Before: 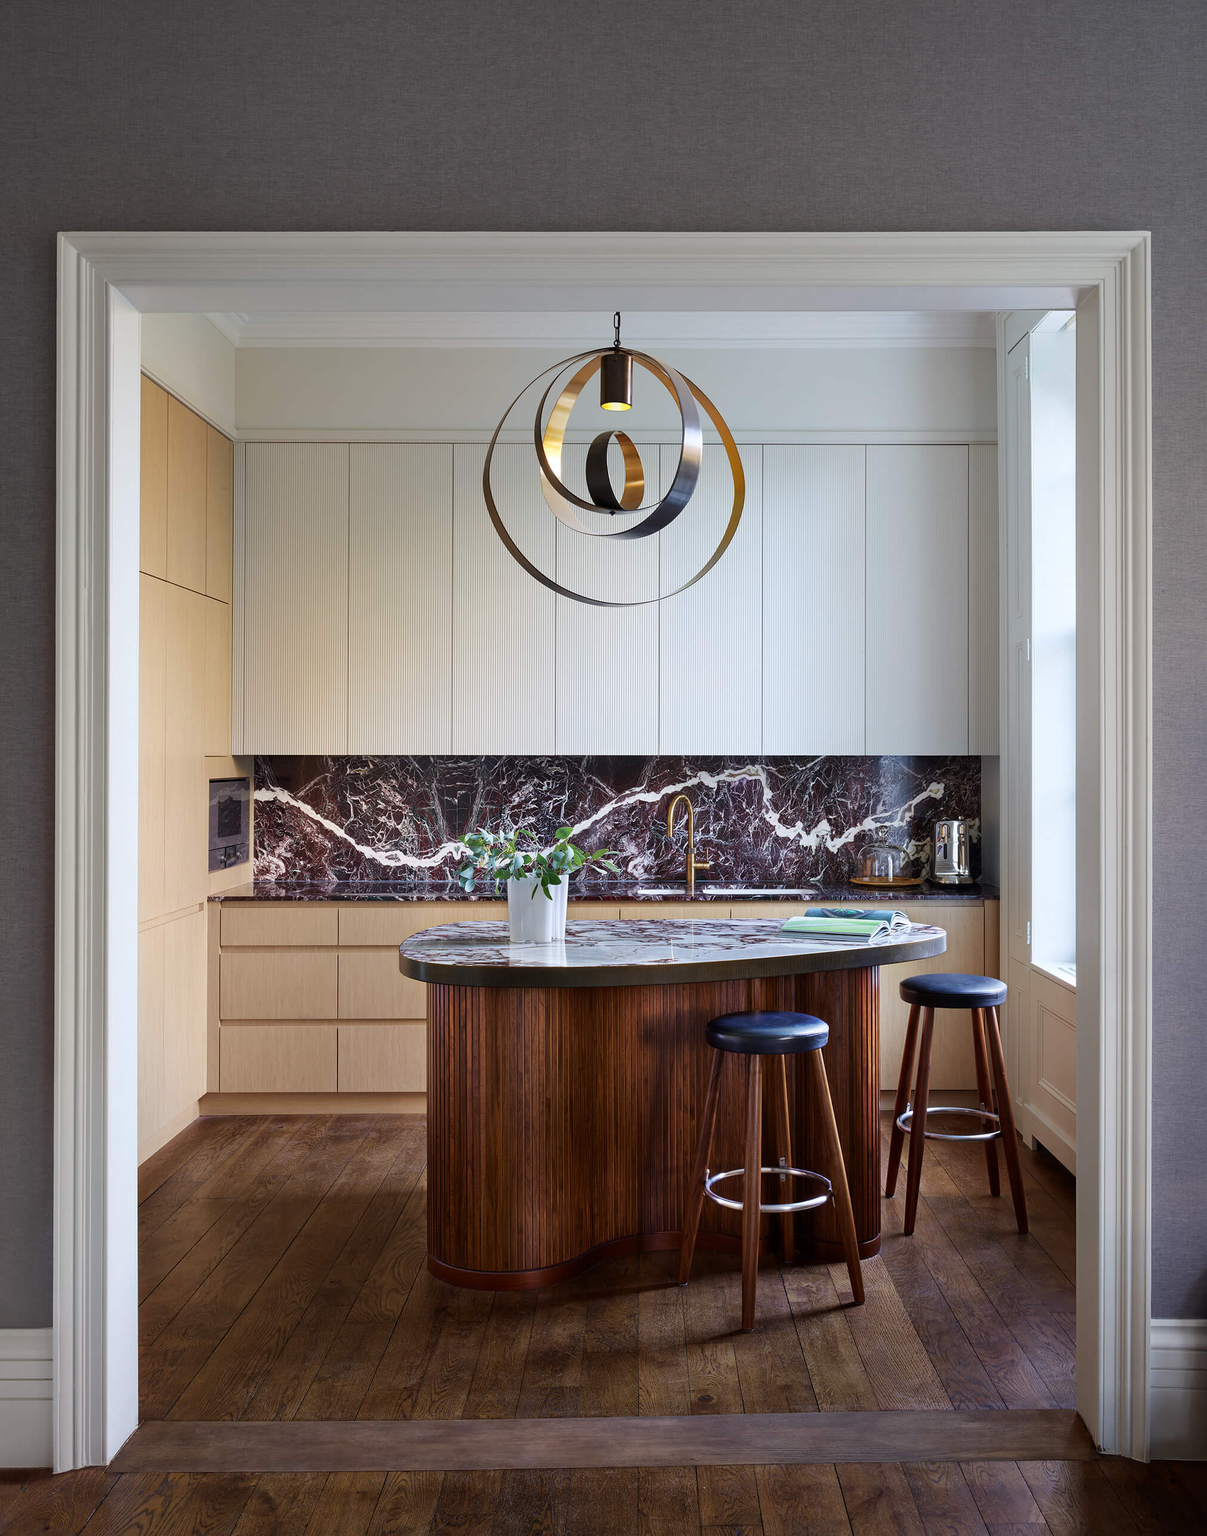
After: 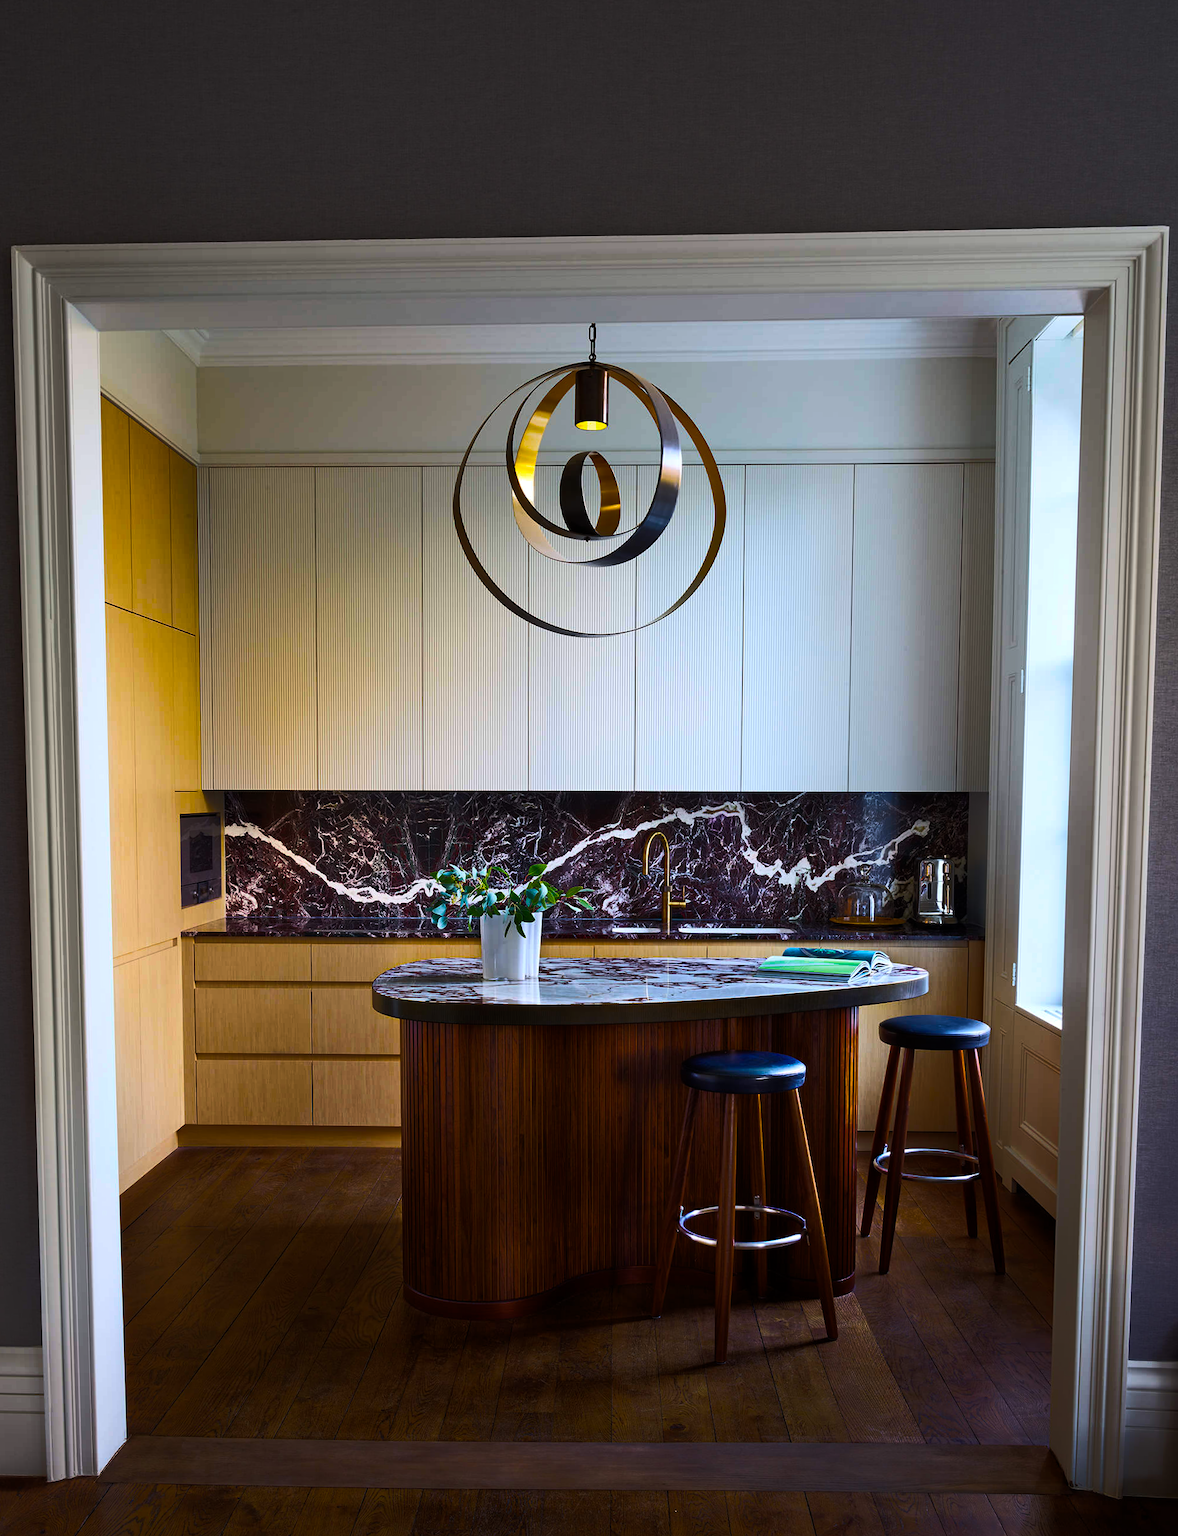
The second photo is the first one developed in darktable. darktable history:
rotate and perspective: rotation 0.074°, lens shift (vertical) 0.096, lens shift (horizontal) -0.041, crop left 0.043, crop right 0.952, crop top 0.024, crop bottom 0.979
color balance rgb: linear chroma grading › global chroma 40.15%, perceptual saturation grading › global saturation 60.58%, perceptual saturation grading › highlights 20.44%, perceptual saturation grading › shadows -50.36%, perceptual brilliance grading › highlights 2.19%, perceptual brilliance grading › mid-tones -50.36%, perceptual brilliance grading › shadows -50.36%
white balance: red 1, blue 1
